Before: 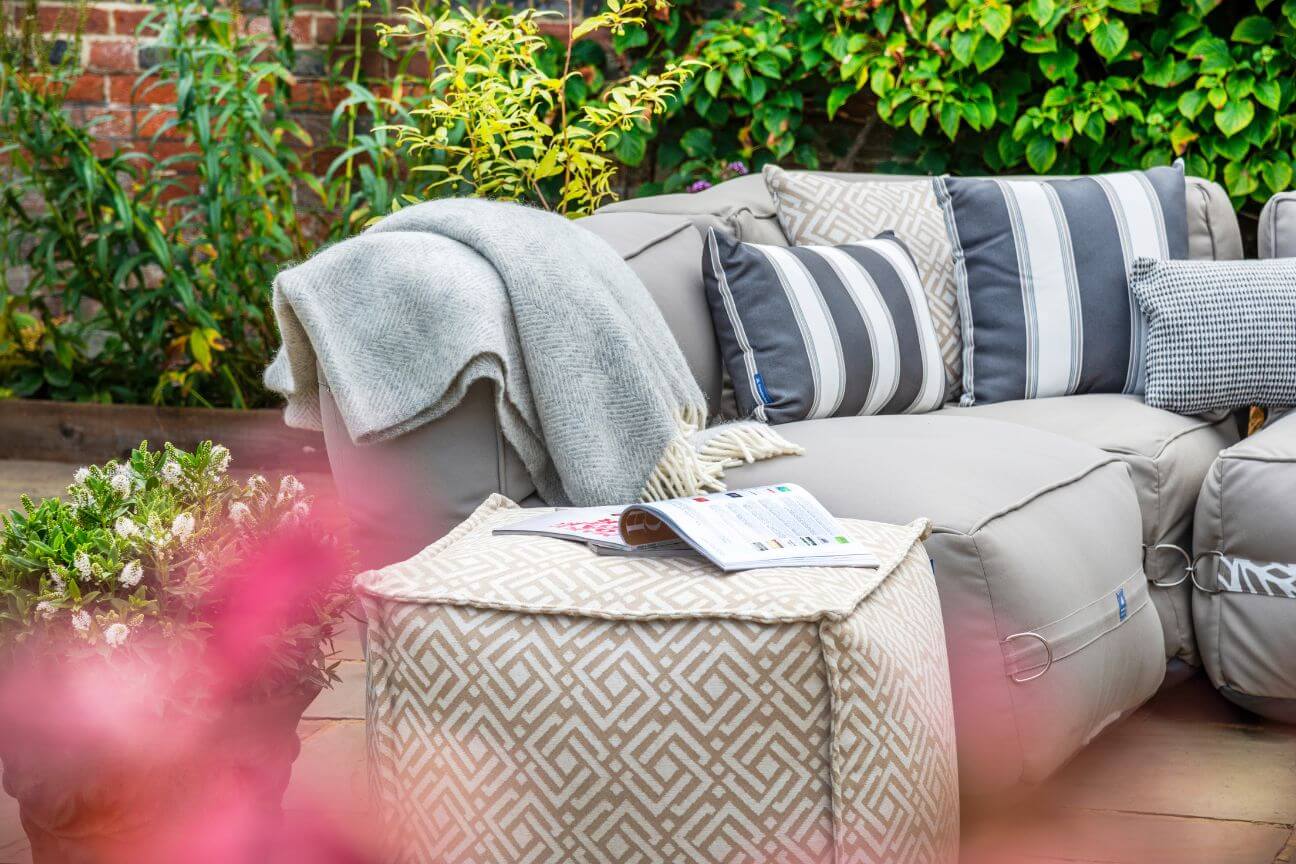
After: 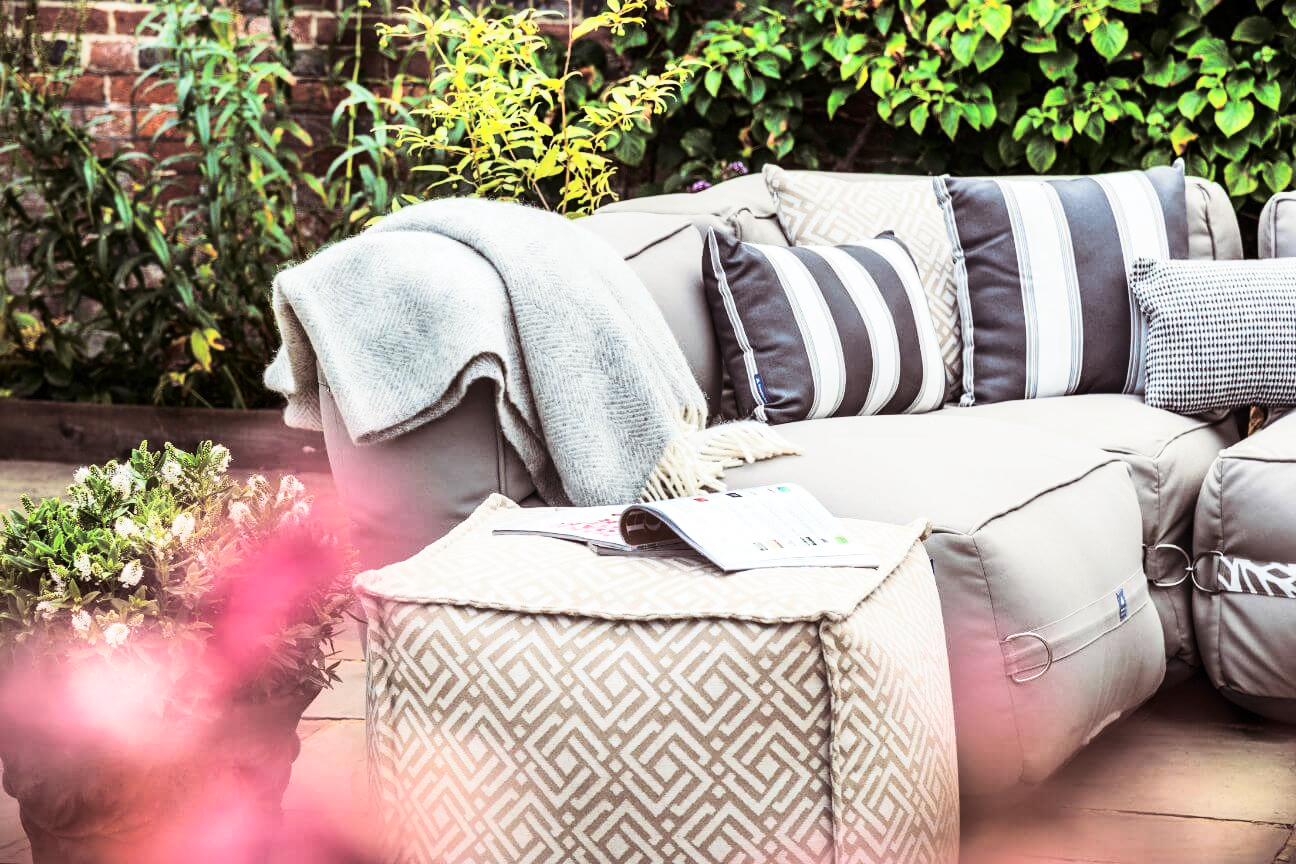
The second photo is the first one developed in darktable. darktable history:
split-toning: shadows › saturation 0.24, highlights › hue 54°, highlights › saturation 0.24
contrast brightness saturation: contrast 0.39, brightness 0.1
